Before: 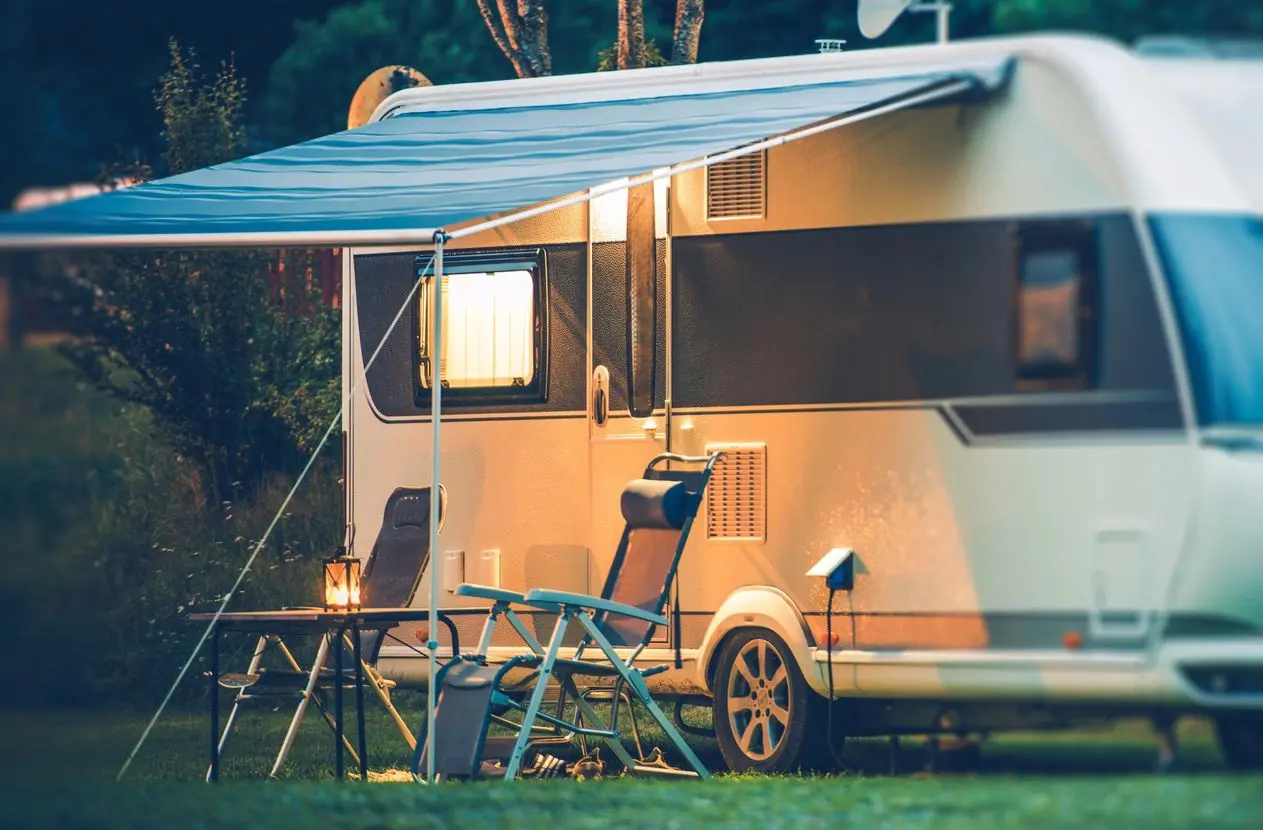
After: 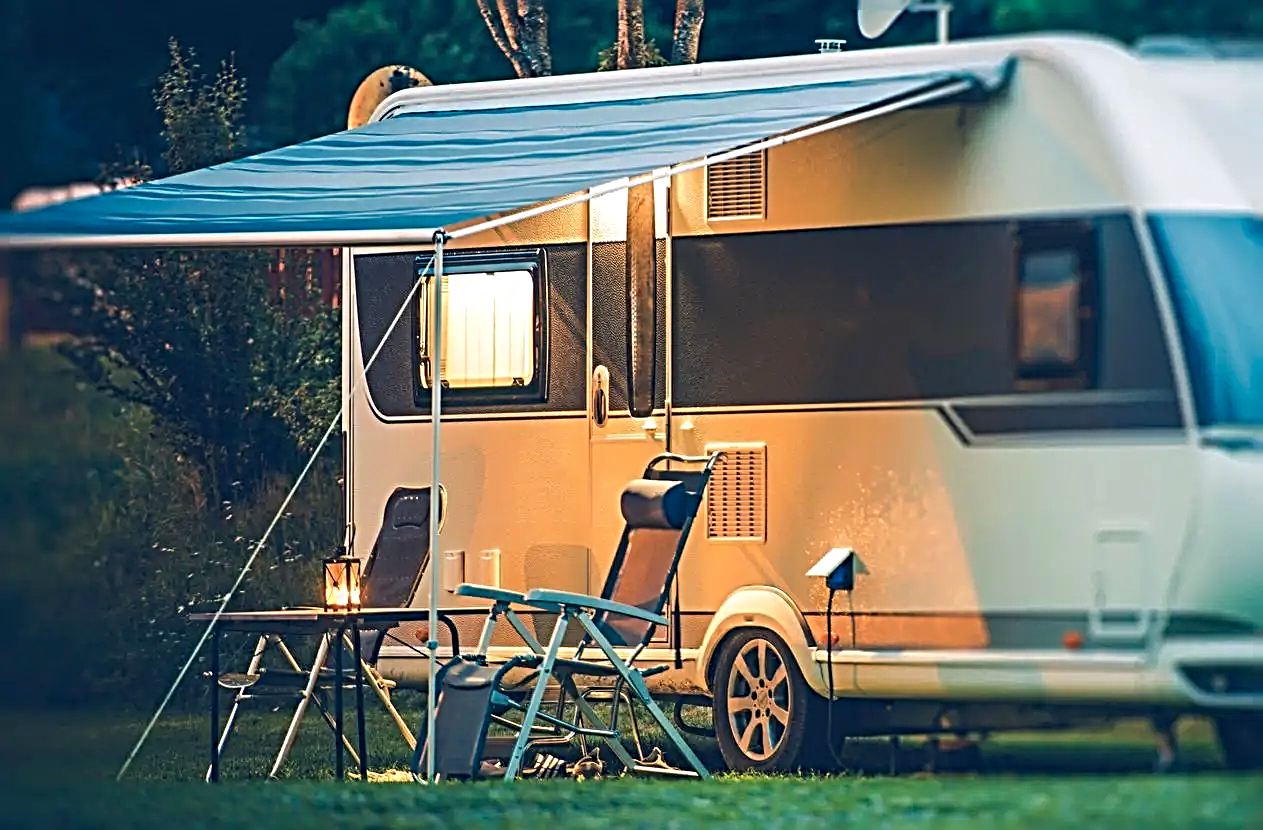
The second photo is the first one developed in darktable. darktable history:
haze removal: compatibility mode true, adaptive false
sharpen: radius 3.69, amount 0.928
